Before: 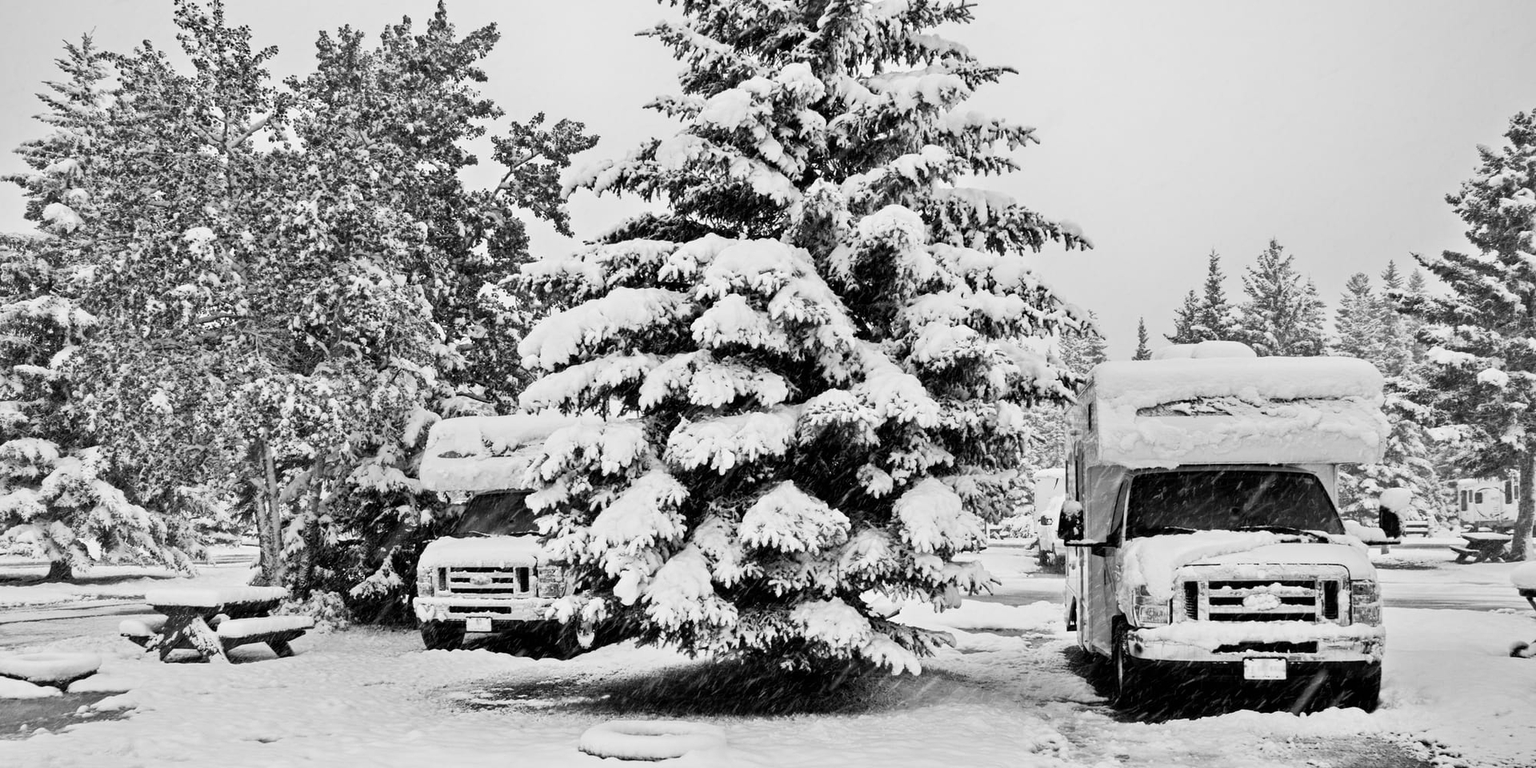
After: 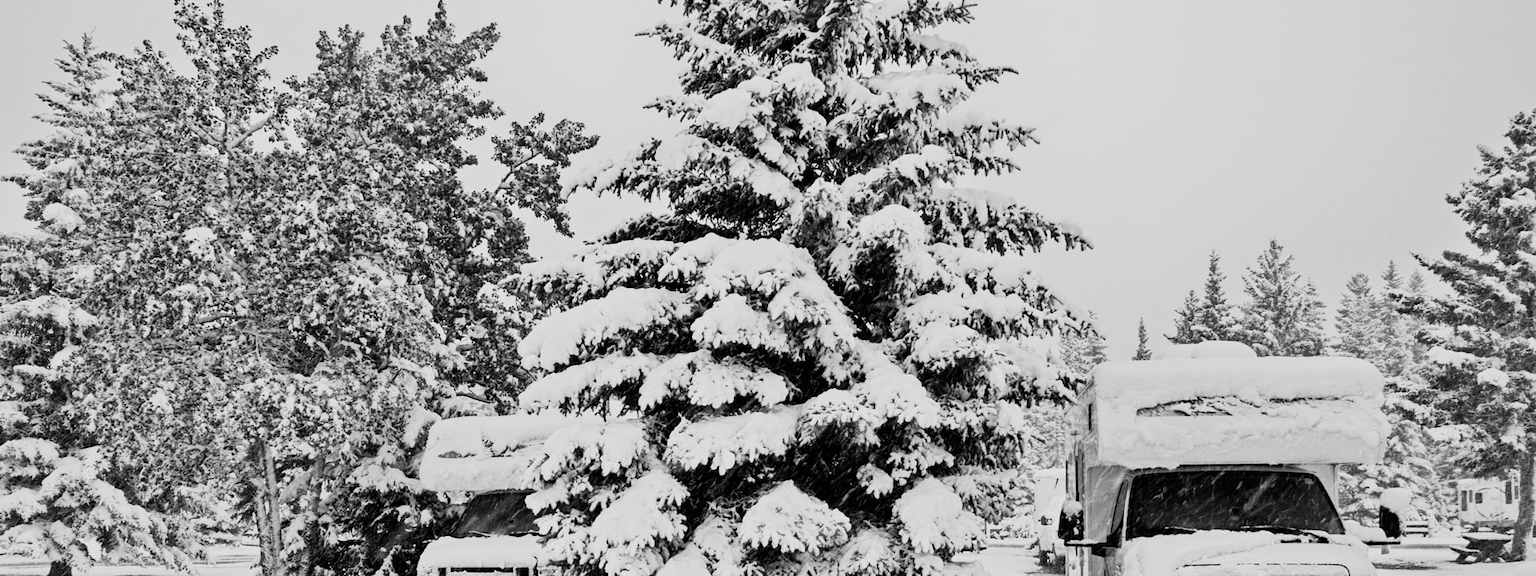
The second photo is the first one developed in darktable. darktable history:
tone curve: curves: ch0 [(0, 0) (0.091, 0.066) (0.184, 0.16) (0.491, 0.519) (0.748, 0.765) (1, 0.919)]; ch1 [(0, 0) (0.179, 0.173) (0.322, 0.32) (0.424, 0.424) (0.502, 0.504) (0.56, 0.575) (0.631, 0.675) (0.777, 0.806) (1, 1)]; ch2 [(0, 0) (0.434, 0.447) (0.497, 0.498) (0.539, 0.566) (0.676, 0.691) (1, 1)], color space Lab, independent channels, preserve colors none
crop: bottom 24.967%
color balance: on, module defaults
